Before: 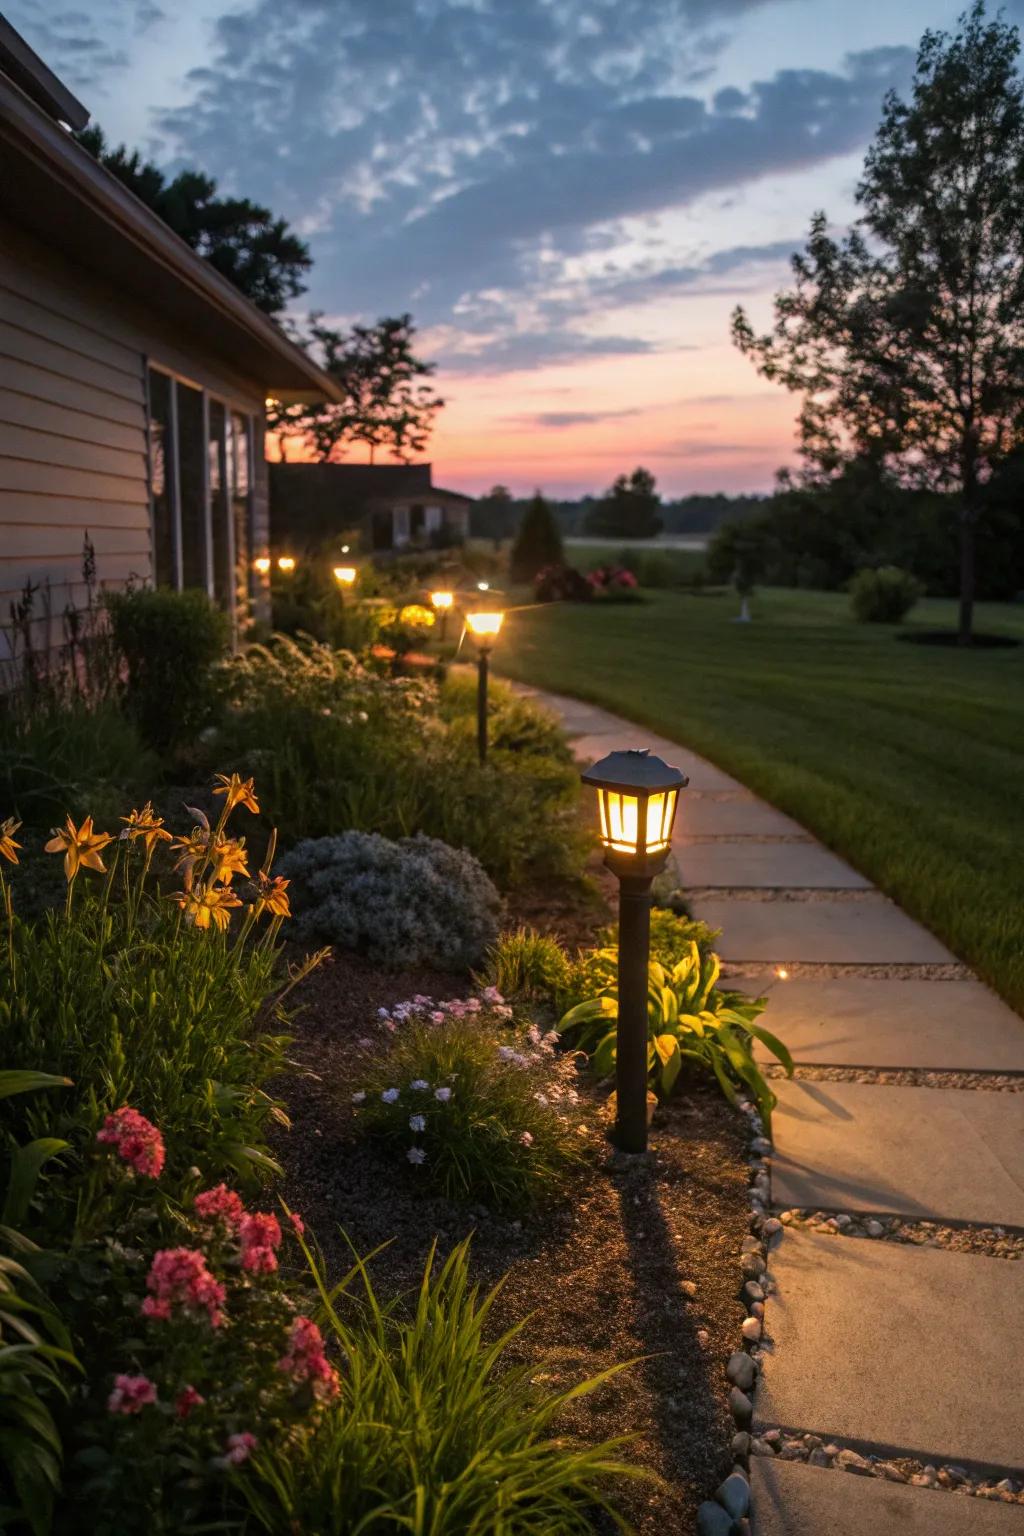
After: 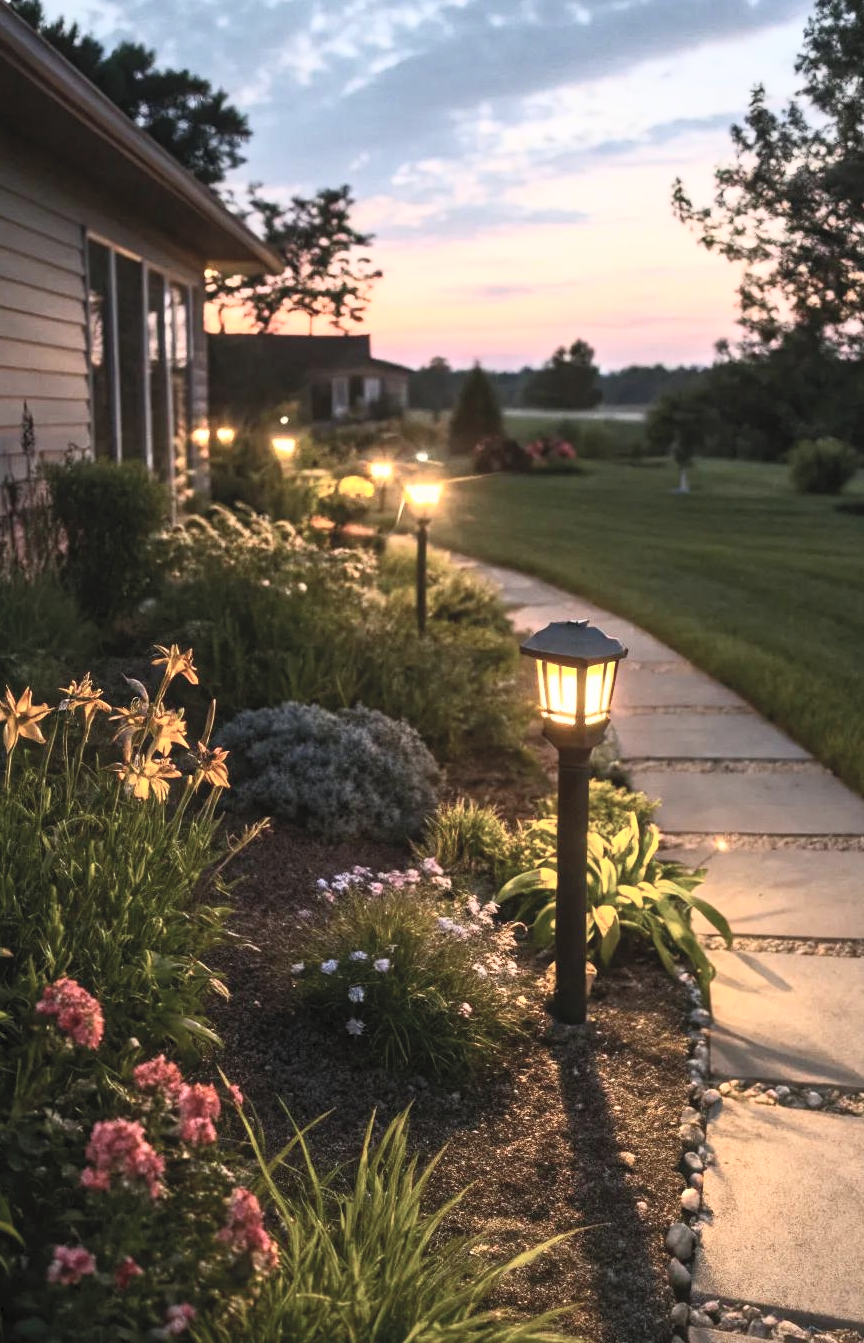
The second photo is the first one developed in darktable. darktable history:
crop: left 6.045%, top 8.418%, right 9.528%, bottom 4.085%
contrast brightness saturation: contrast 0.434, brightness 0.55, saturation -0.207
